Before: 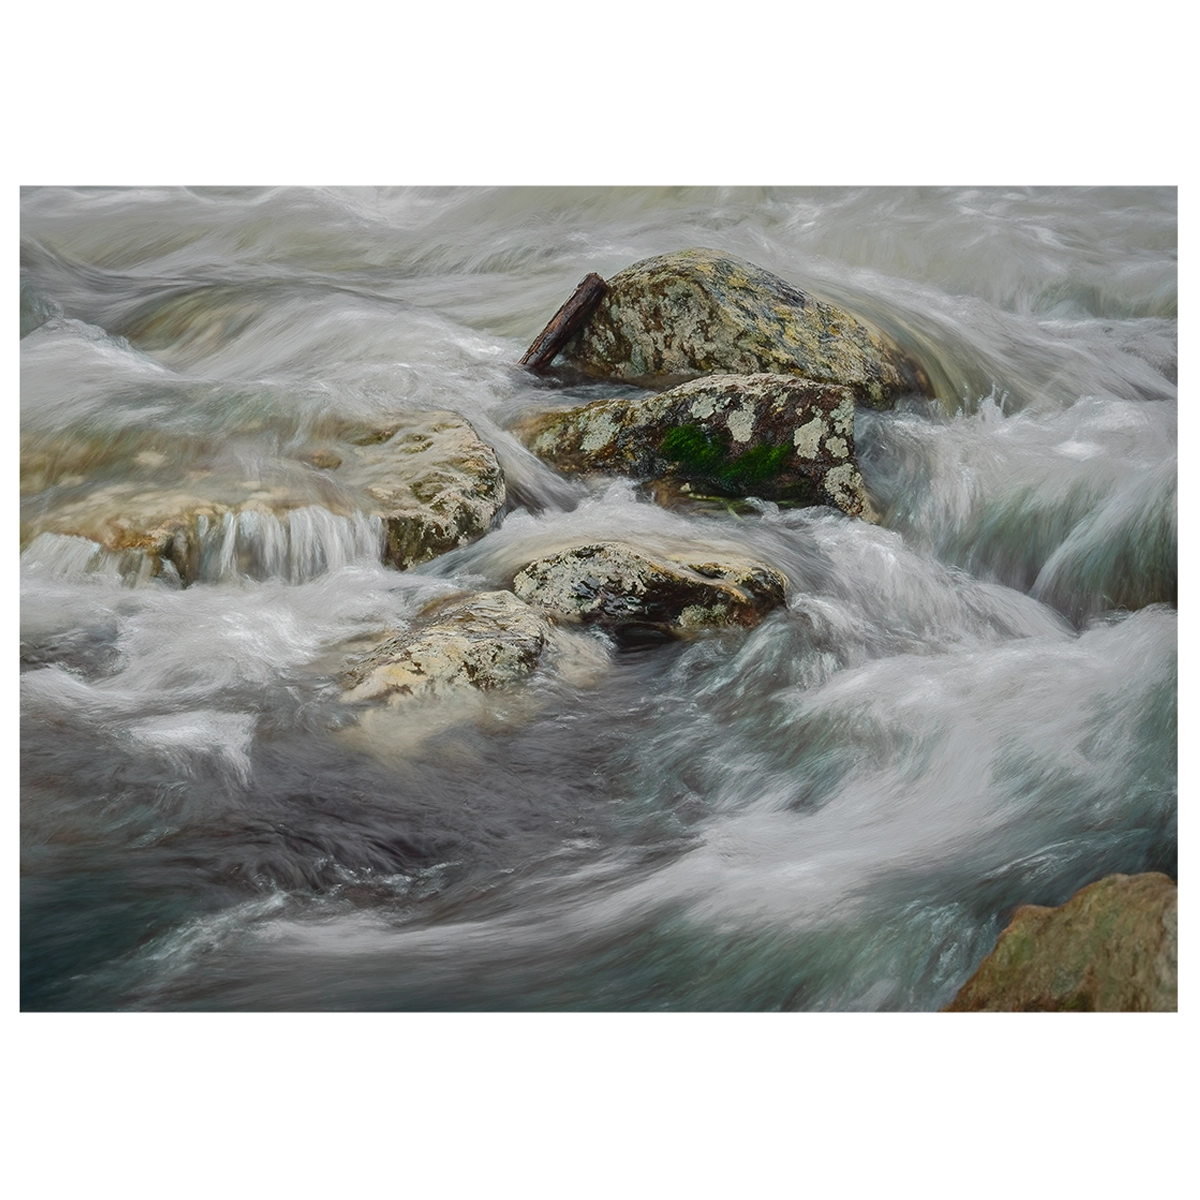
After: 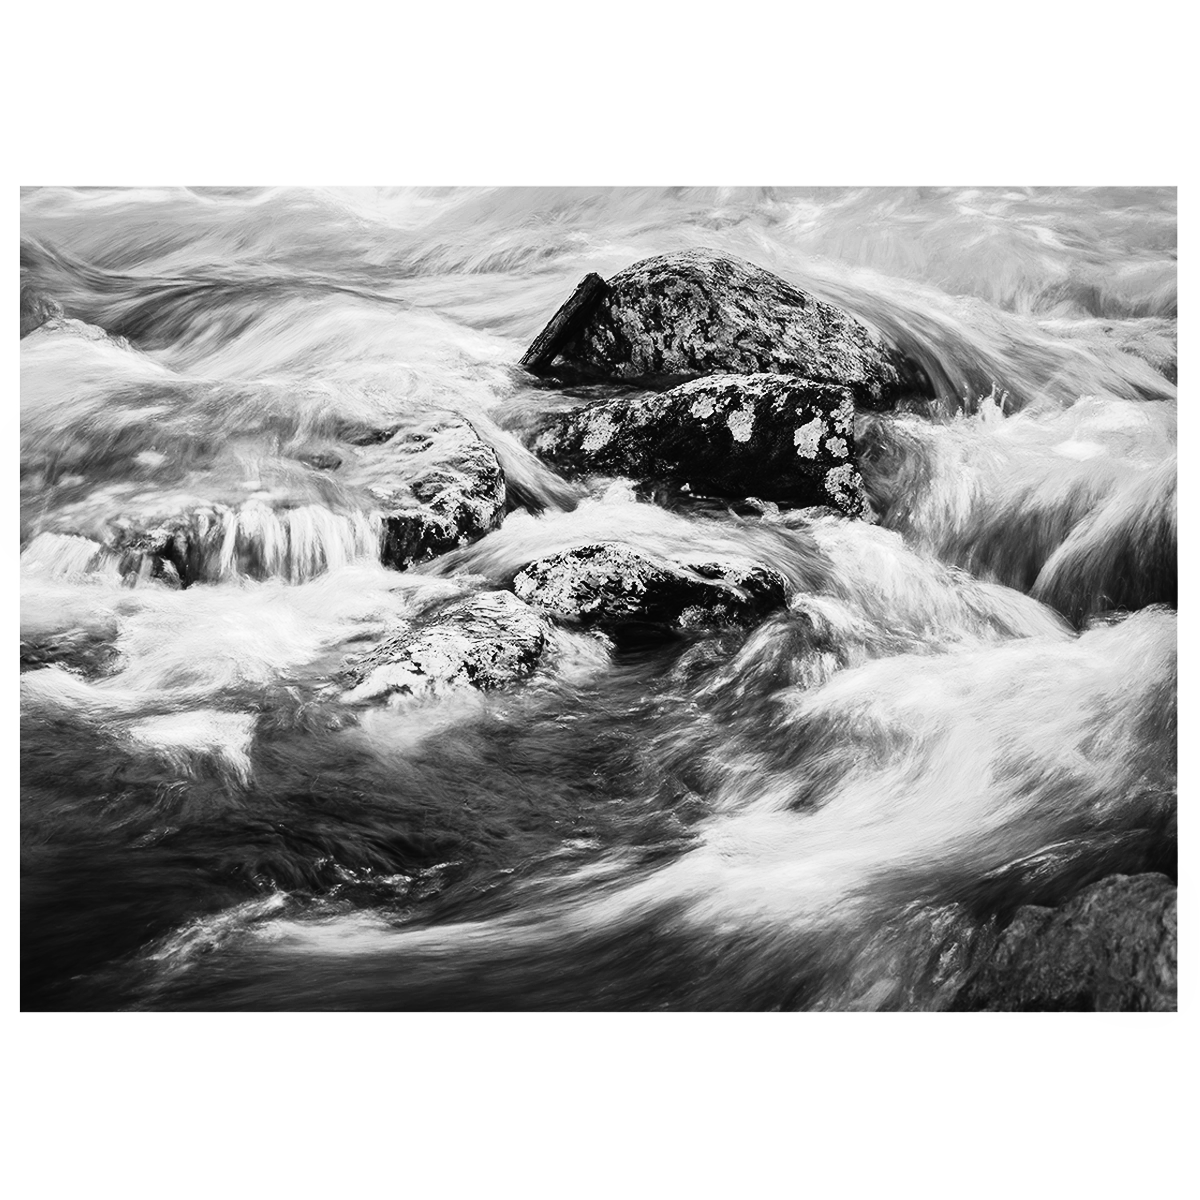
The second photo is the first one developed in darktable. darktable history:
monochrome: on, module defaults
contrast brightness saturation: contrast -0.02, brightness -0.01, saturation 0.03
tone curve: curves: ch0 [(0, 0) (0.003, 0.001) (0.011, 0.005) (0.025, 0.009) (0.044, 0.014) (0.069, 0.018) (0.1, 0.025) (0.136, 0.029) (0.177, 0.042) (0.224, 0.064) (0.277, 0.107) (0.335, 0.182) (0.399, 0.3) (0.468, 0.462) (0.543, 0.639) (0.623, 0.802) (0.709, 0.916) (0.801, 0.963) (0.898, 0.988) (1, 1)], preserve colors none
